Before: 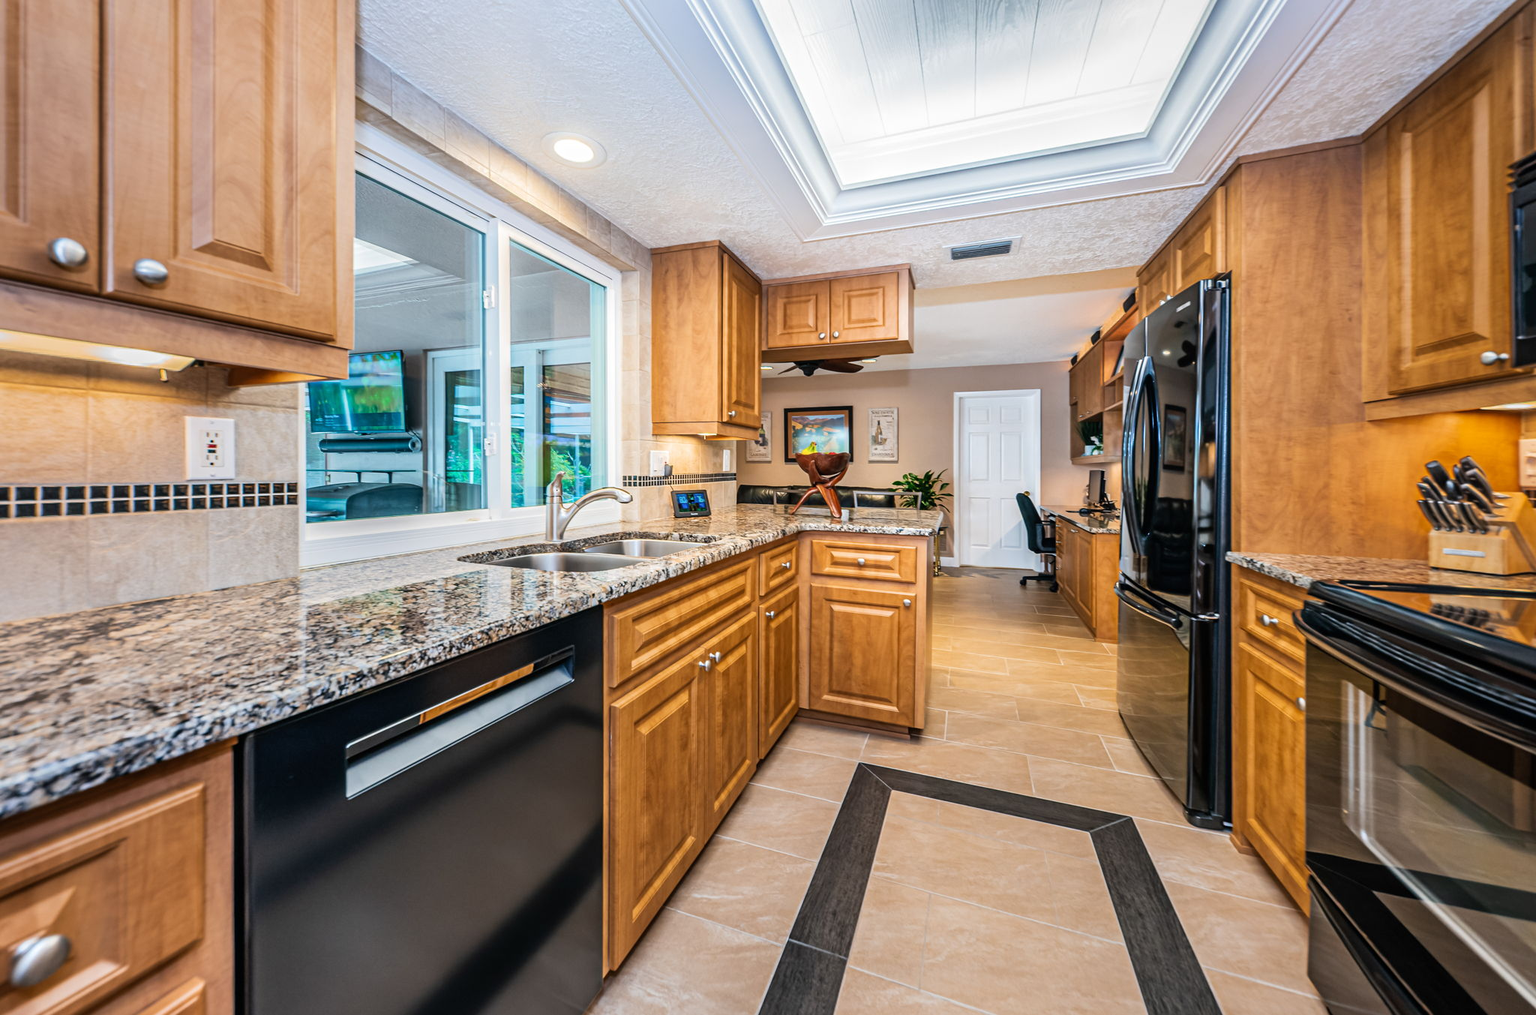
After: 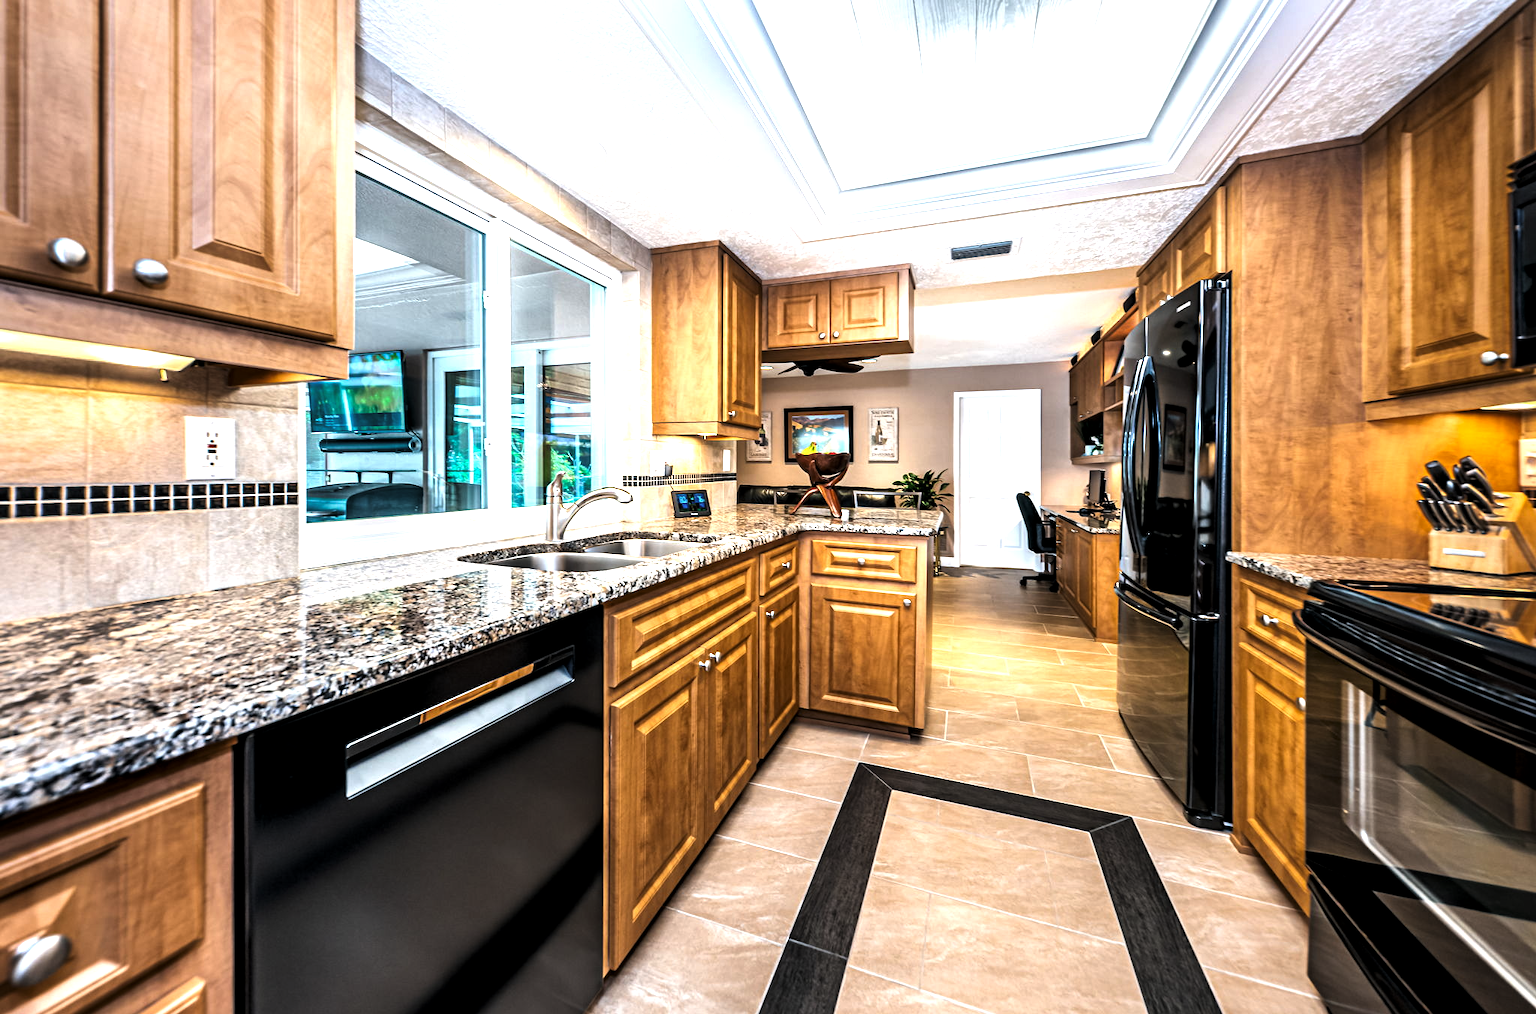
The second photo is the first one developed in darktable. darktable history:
levels: levels [0.044, 0.475, 0.791]
local contrast: mode bilateral grid, contrast 19, coarseness 51, detail 120%, midtone range 0.2
